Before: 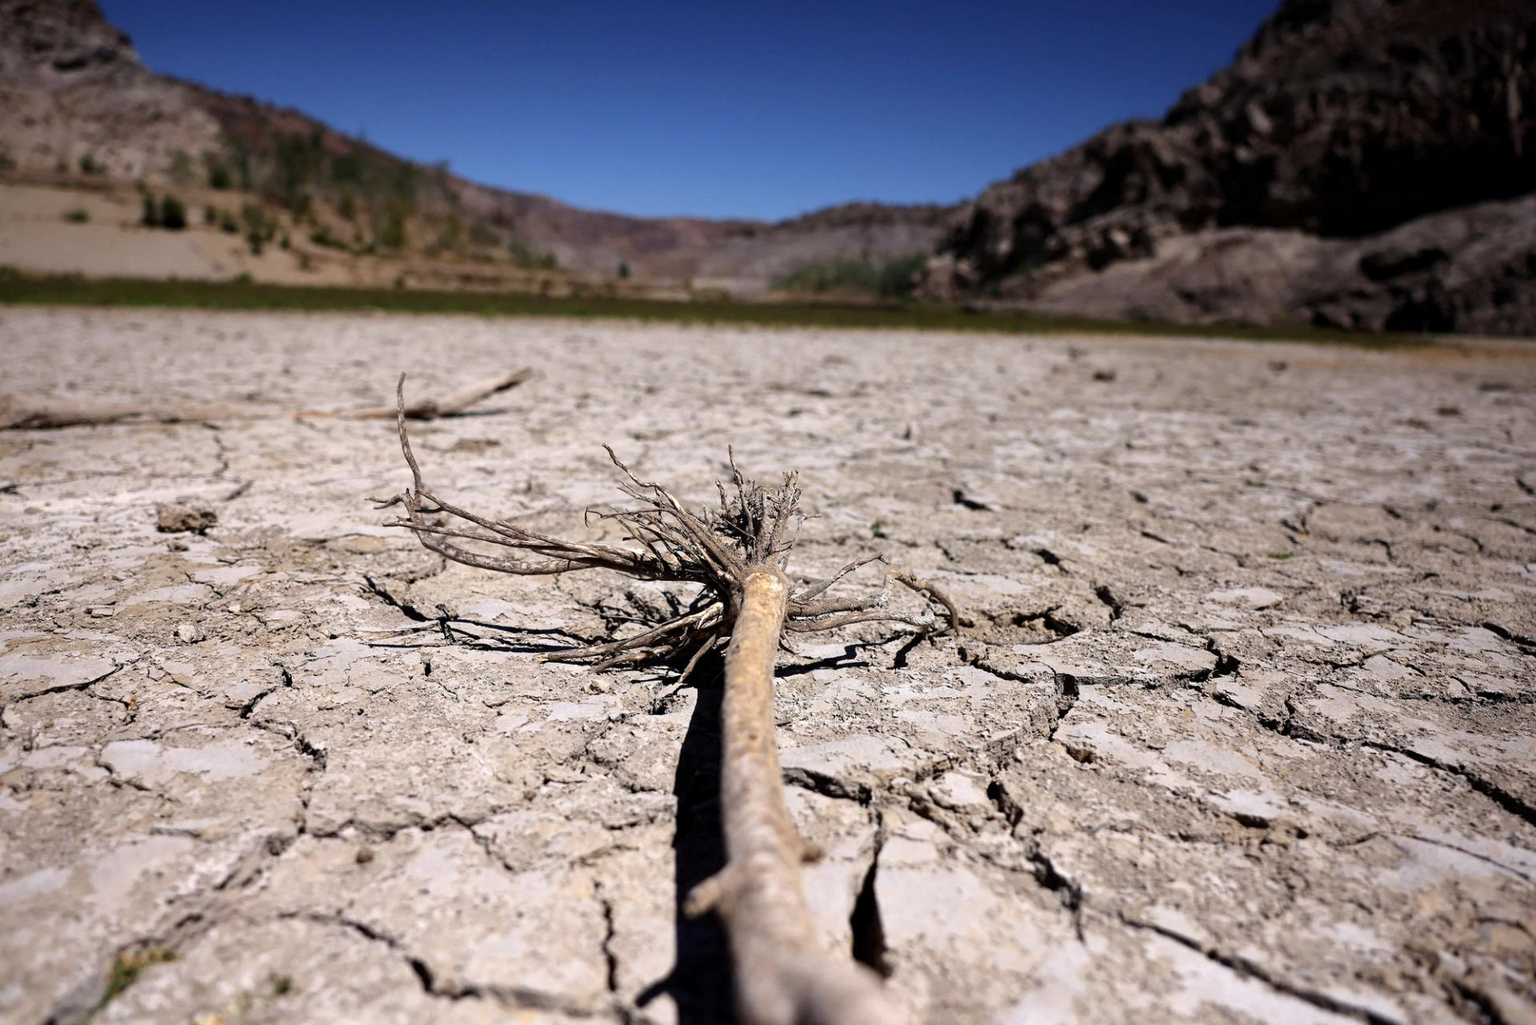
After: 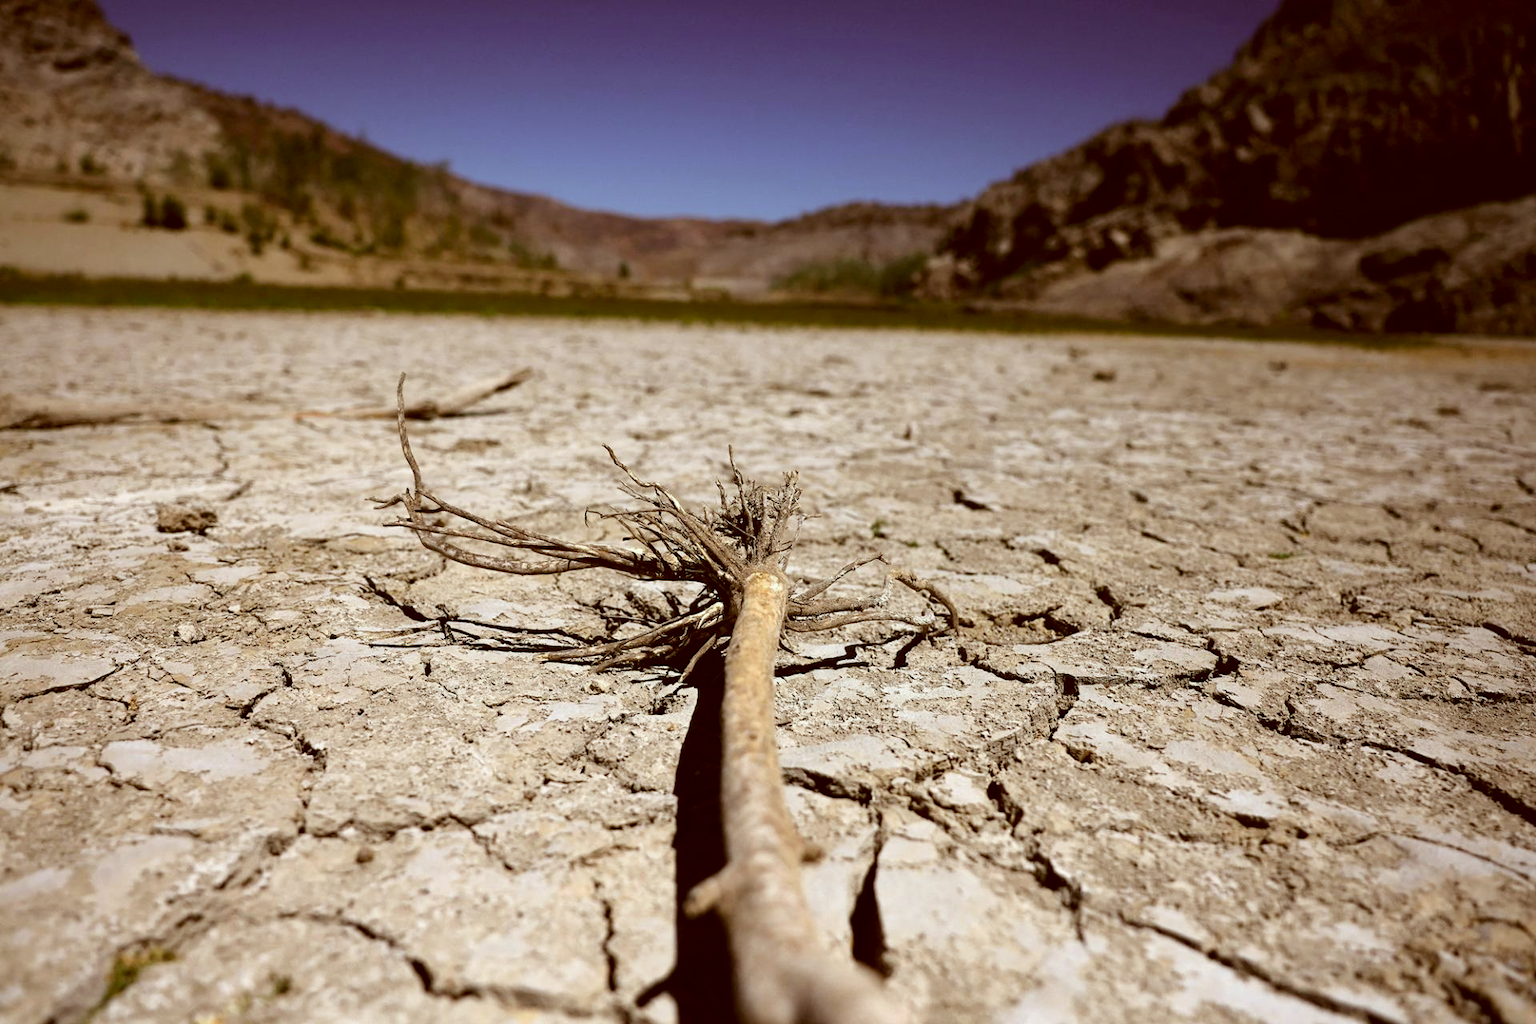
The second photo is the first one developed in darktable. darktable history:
color correction: highlights a* -5.3, highlights b* 9.8, shadows a* 9.8, shadows b* 24.26
white balance: red 0.984, blue 1.059
